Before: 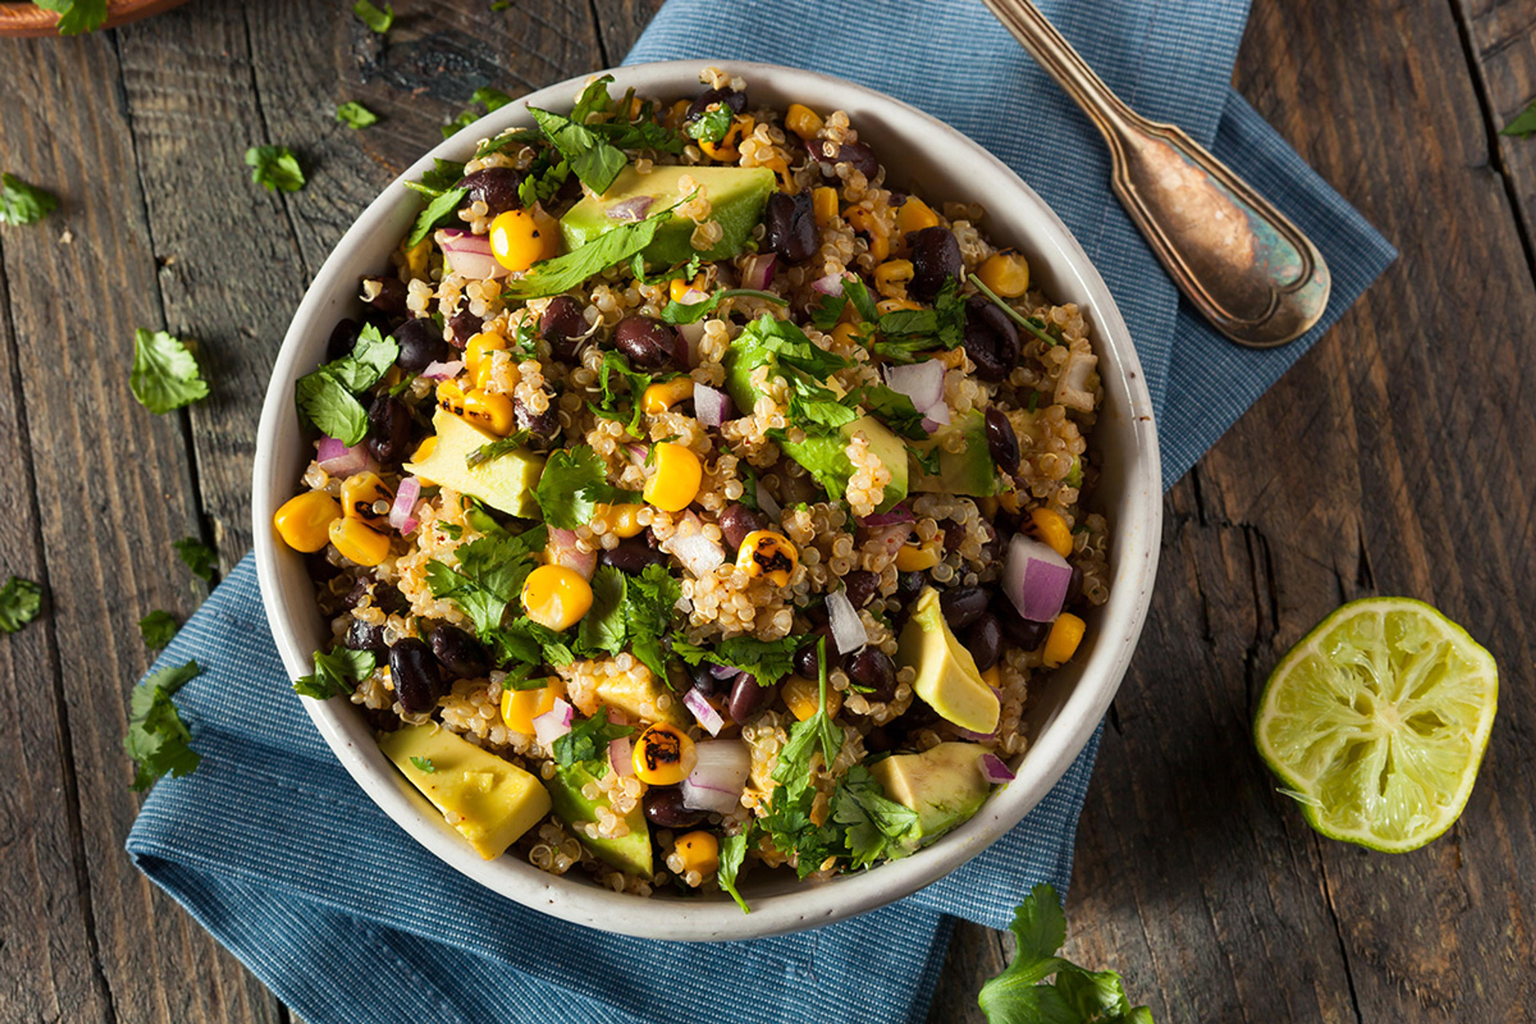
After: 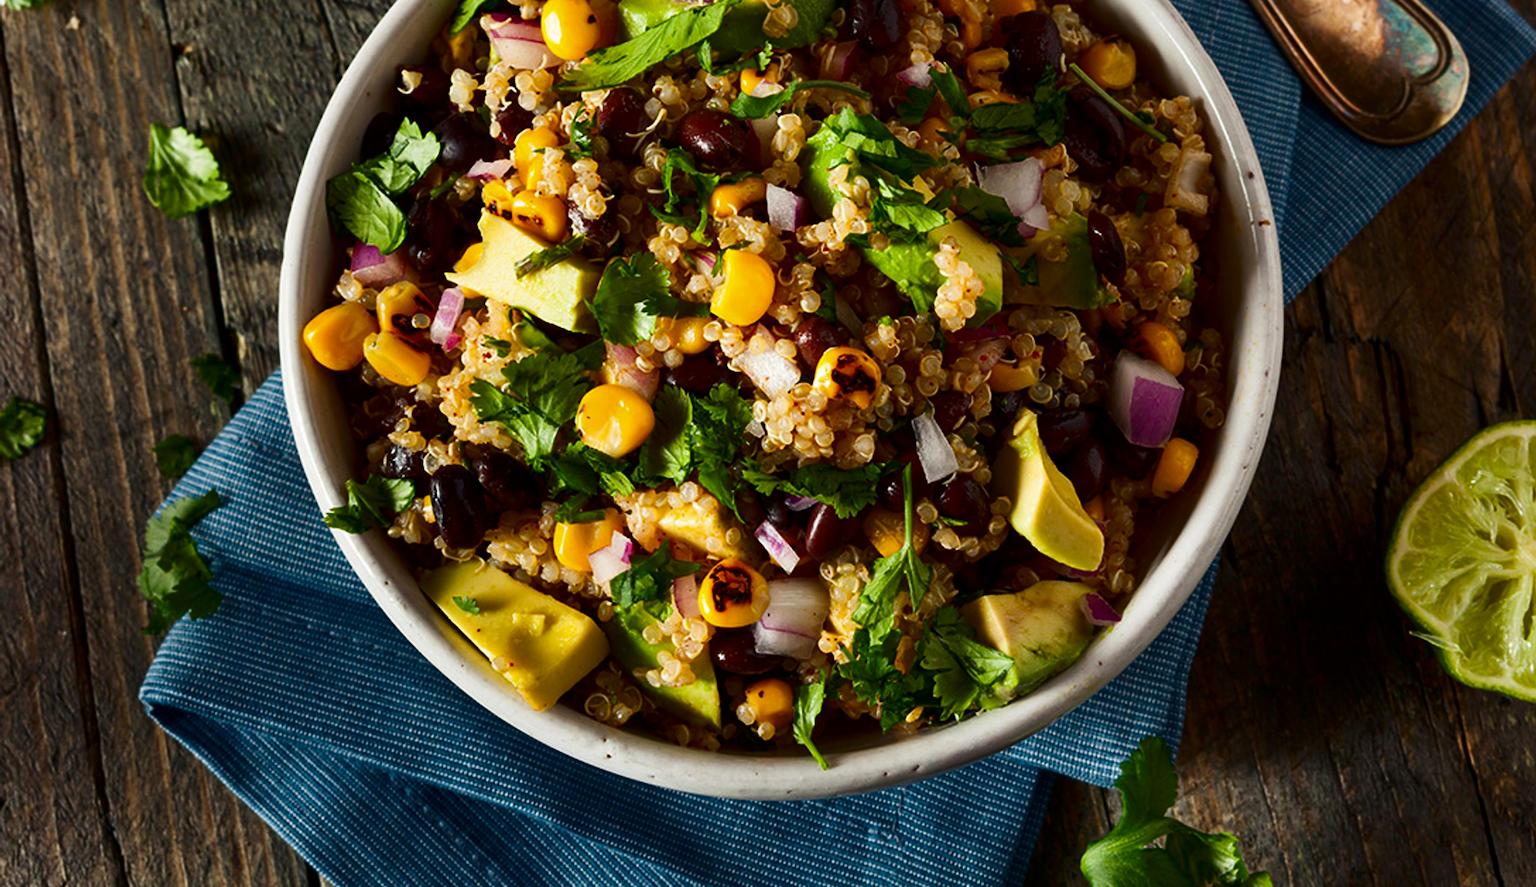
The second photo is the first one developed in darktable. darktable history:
crop: top 21.183%, right 9.406%, bottom 0.263%
contrast brightness saturation: contrast 0.129, brightness -0.232, saturation 0.148
